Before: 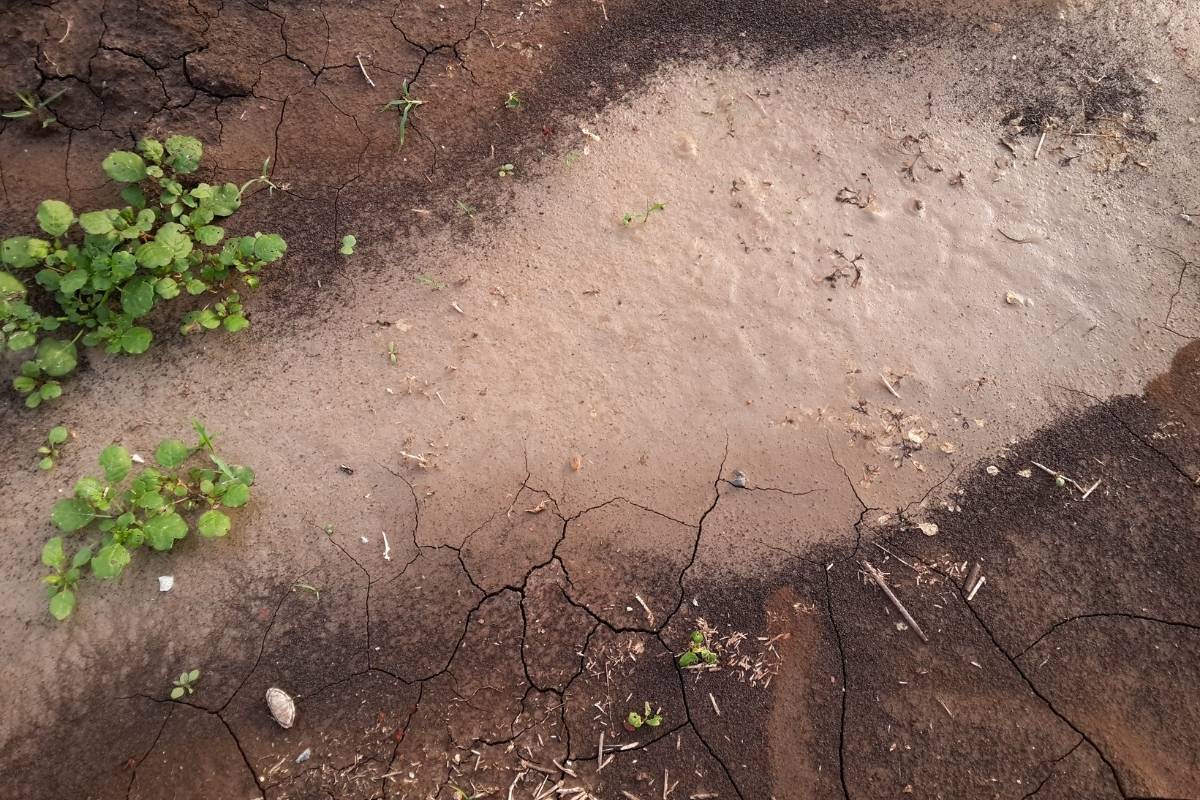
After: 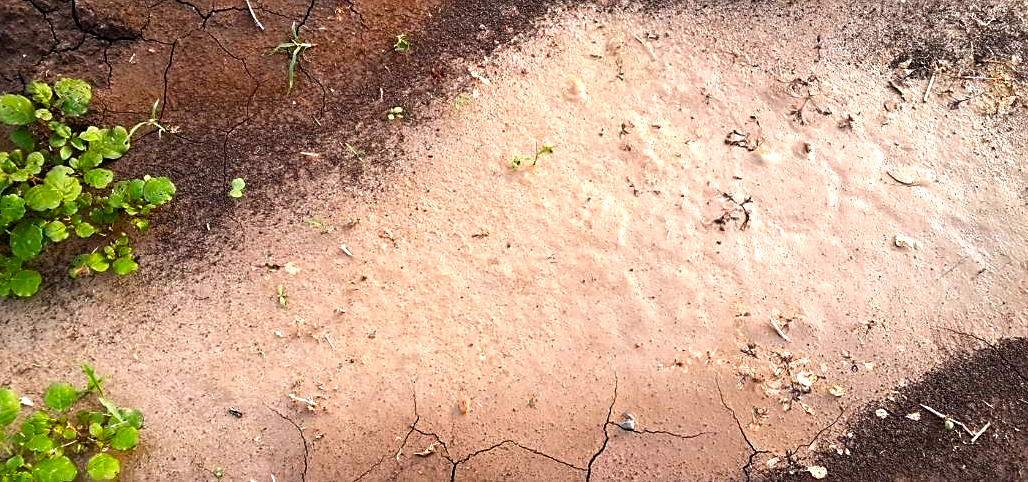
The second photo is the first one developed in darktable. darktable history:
exposure: exposure 0.027 EV, compensate highlight preservation false
color balance rgb: perceptual saturation grading › global saturation 31.038%, perceptual brilliance grading › global brilliance 12.313%, perceptual brilliance grading › highlights 15.162%, global vibrance 9.461%, contrast 15.111%, saturation formula JzAzBz (2021)
crop and rotate: left 9.314%, top 7.224%, right 4.992%, bottom 32.407%
sharpen: radius 1.904, amount 0.409, threshold 1.346
